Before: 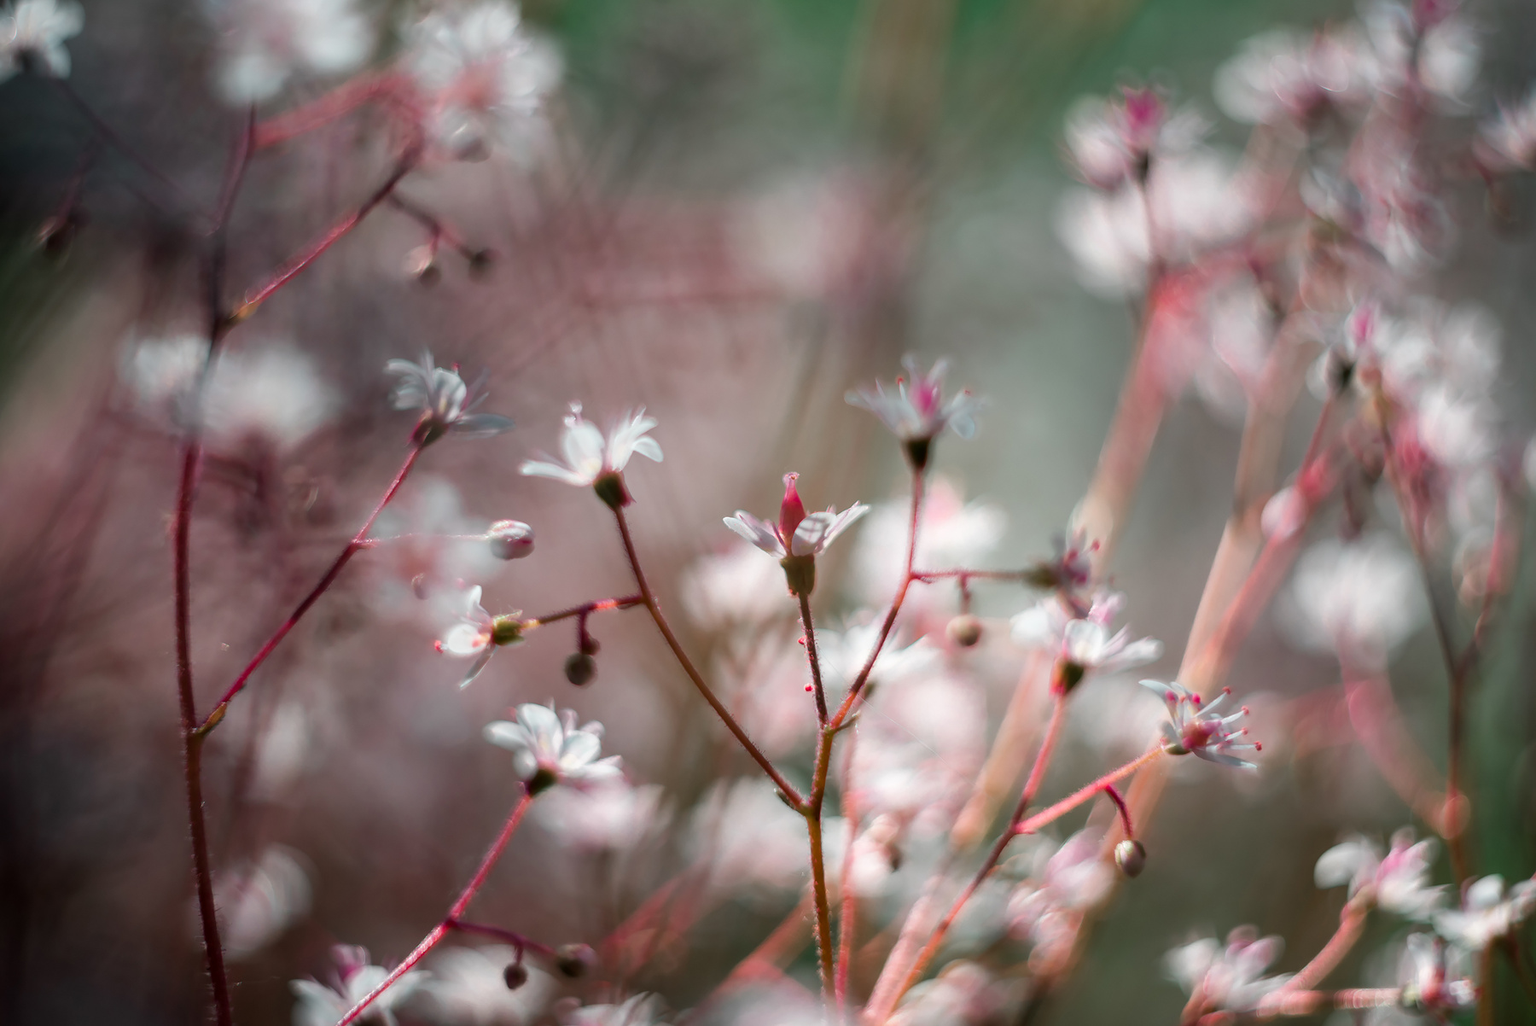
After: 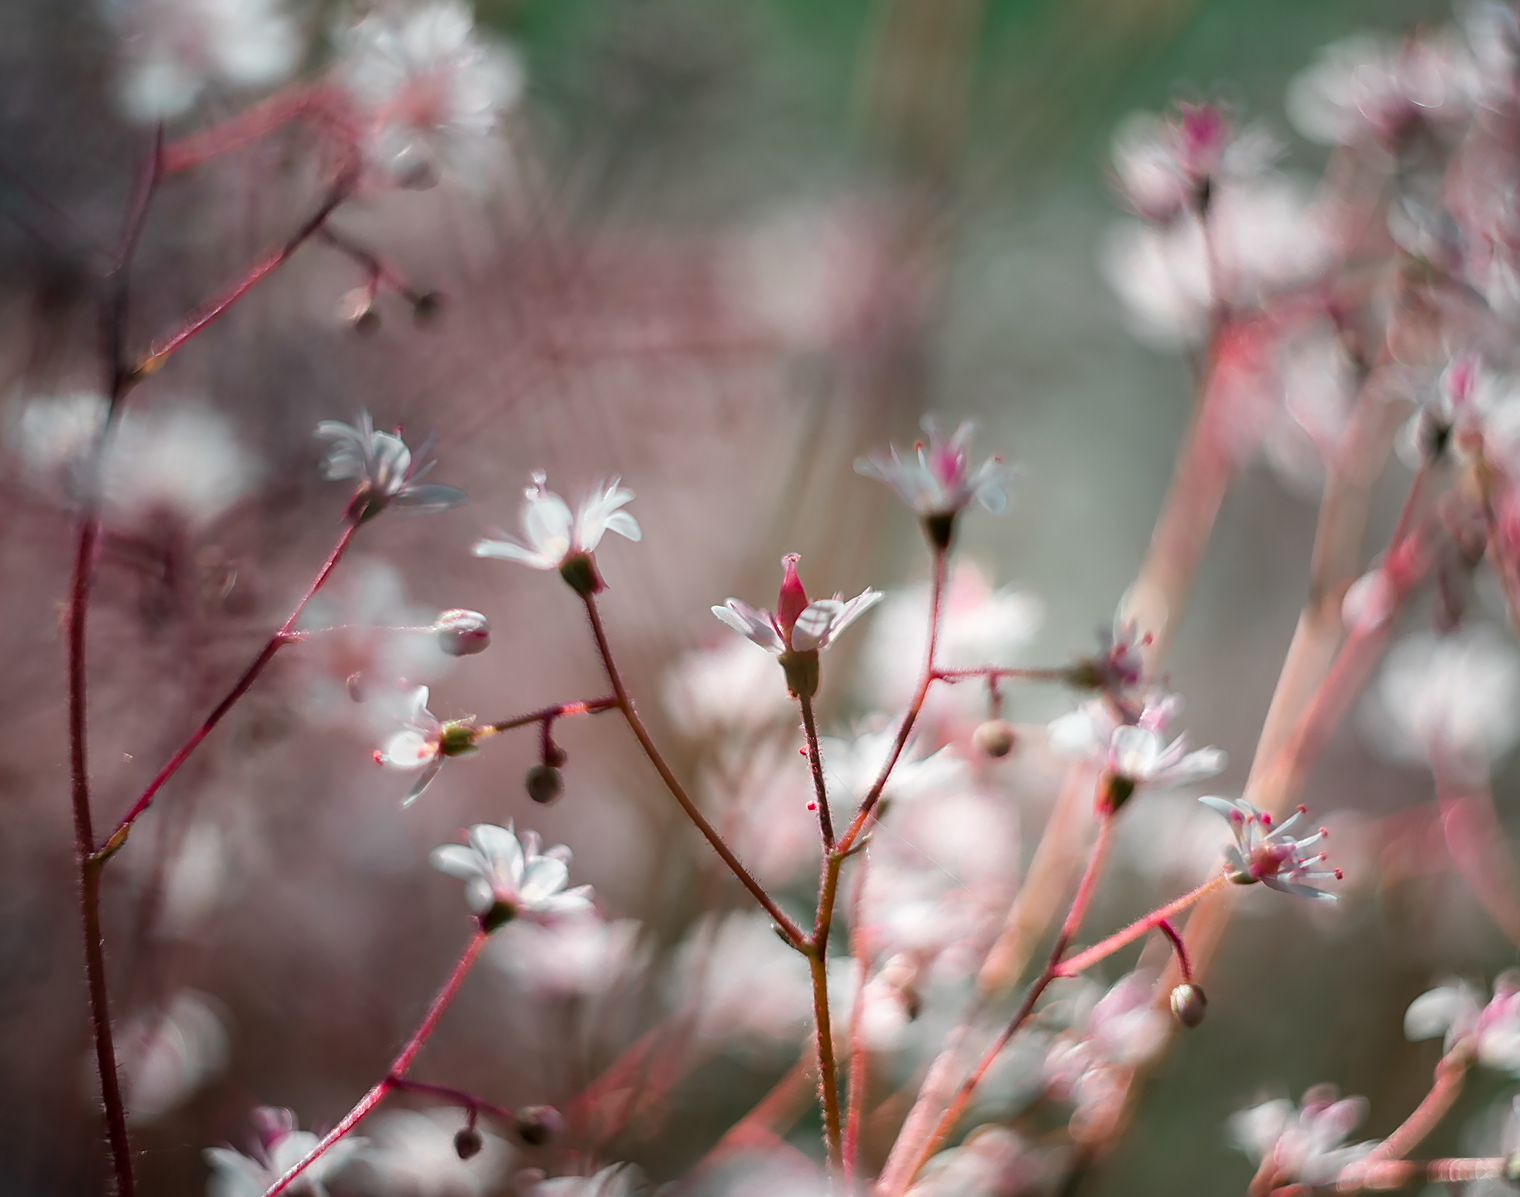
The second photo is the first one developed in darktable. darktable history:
crop: left 7.598%, right 7.873%
sharpen: on, module defaults
